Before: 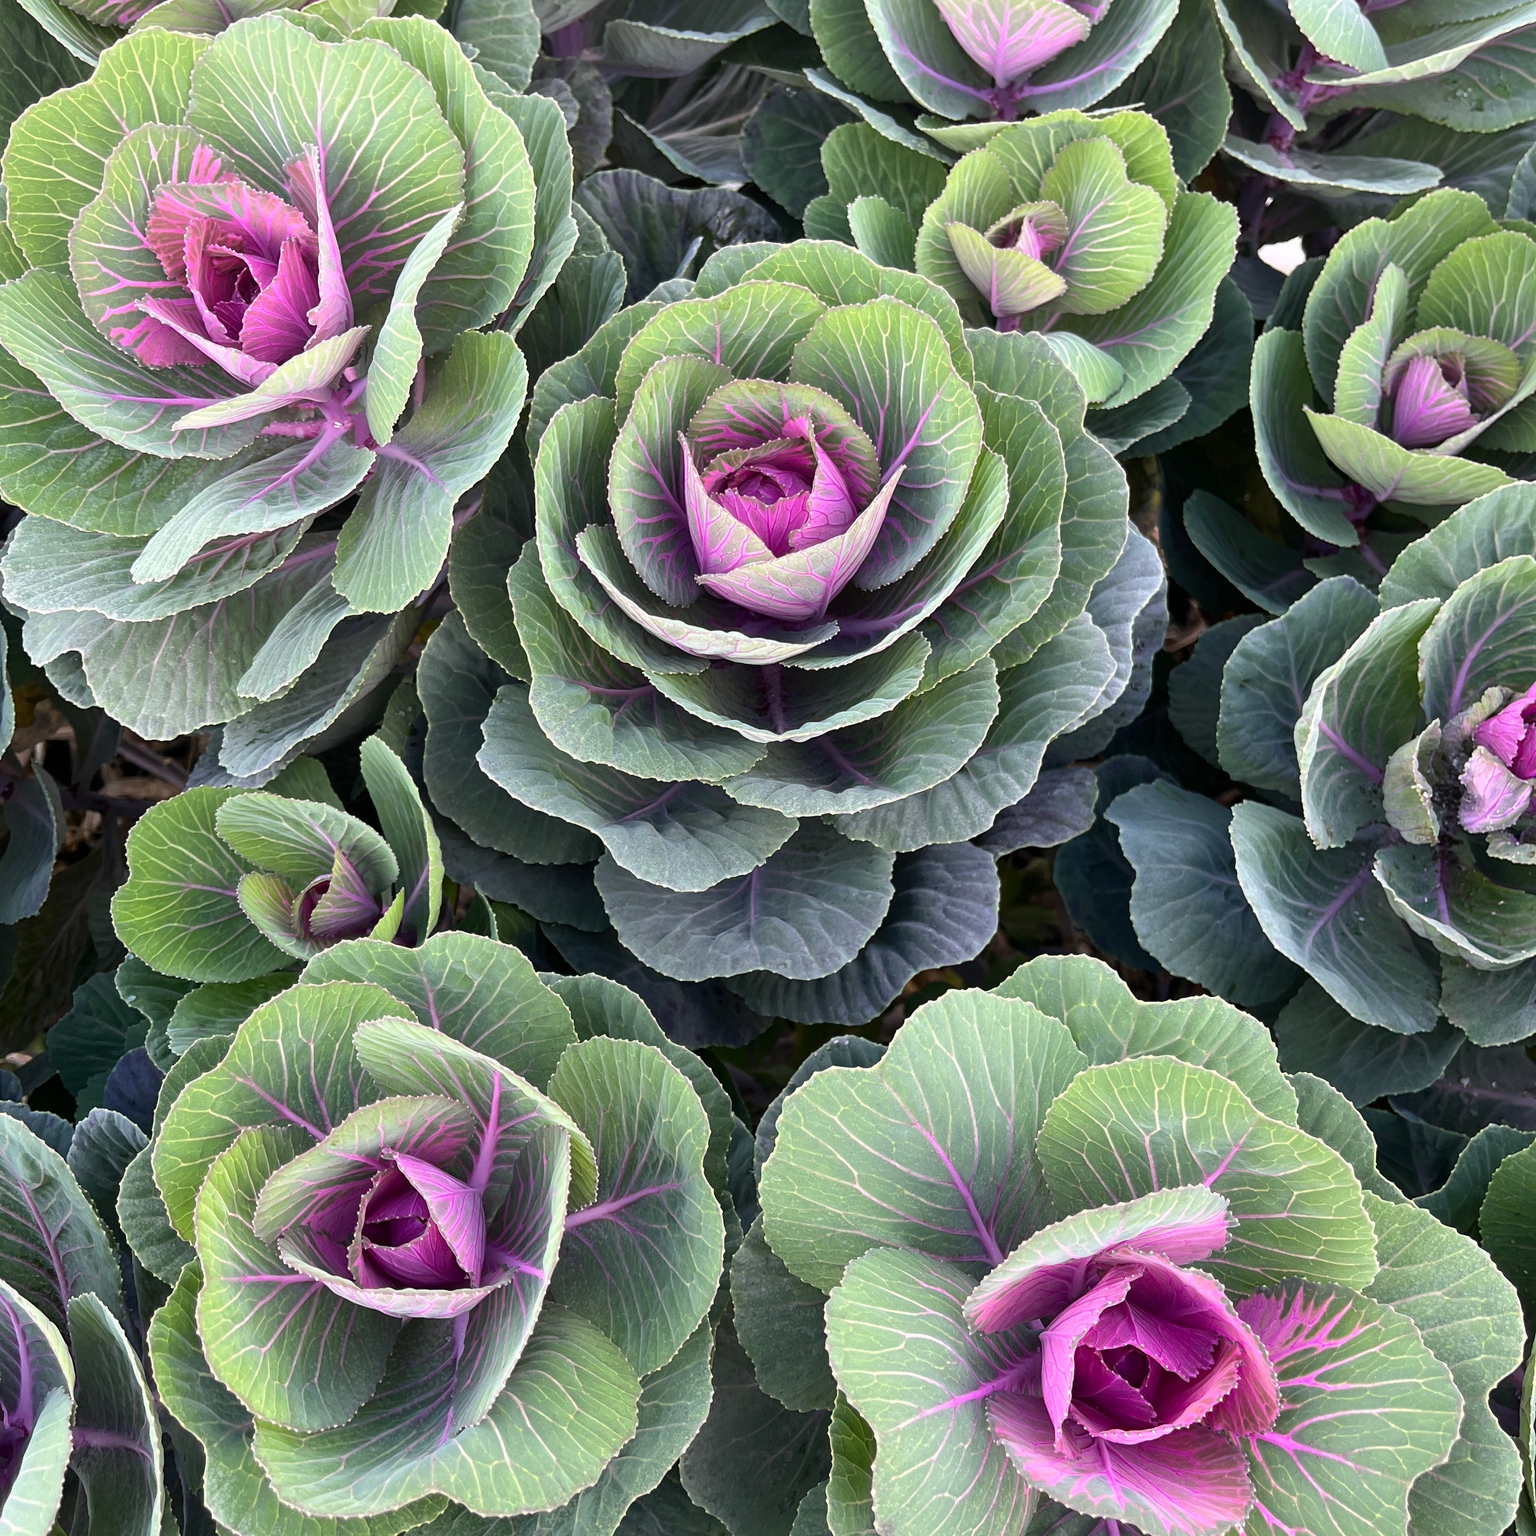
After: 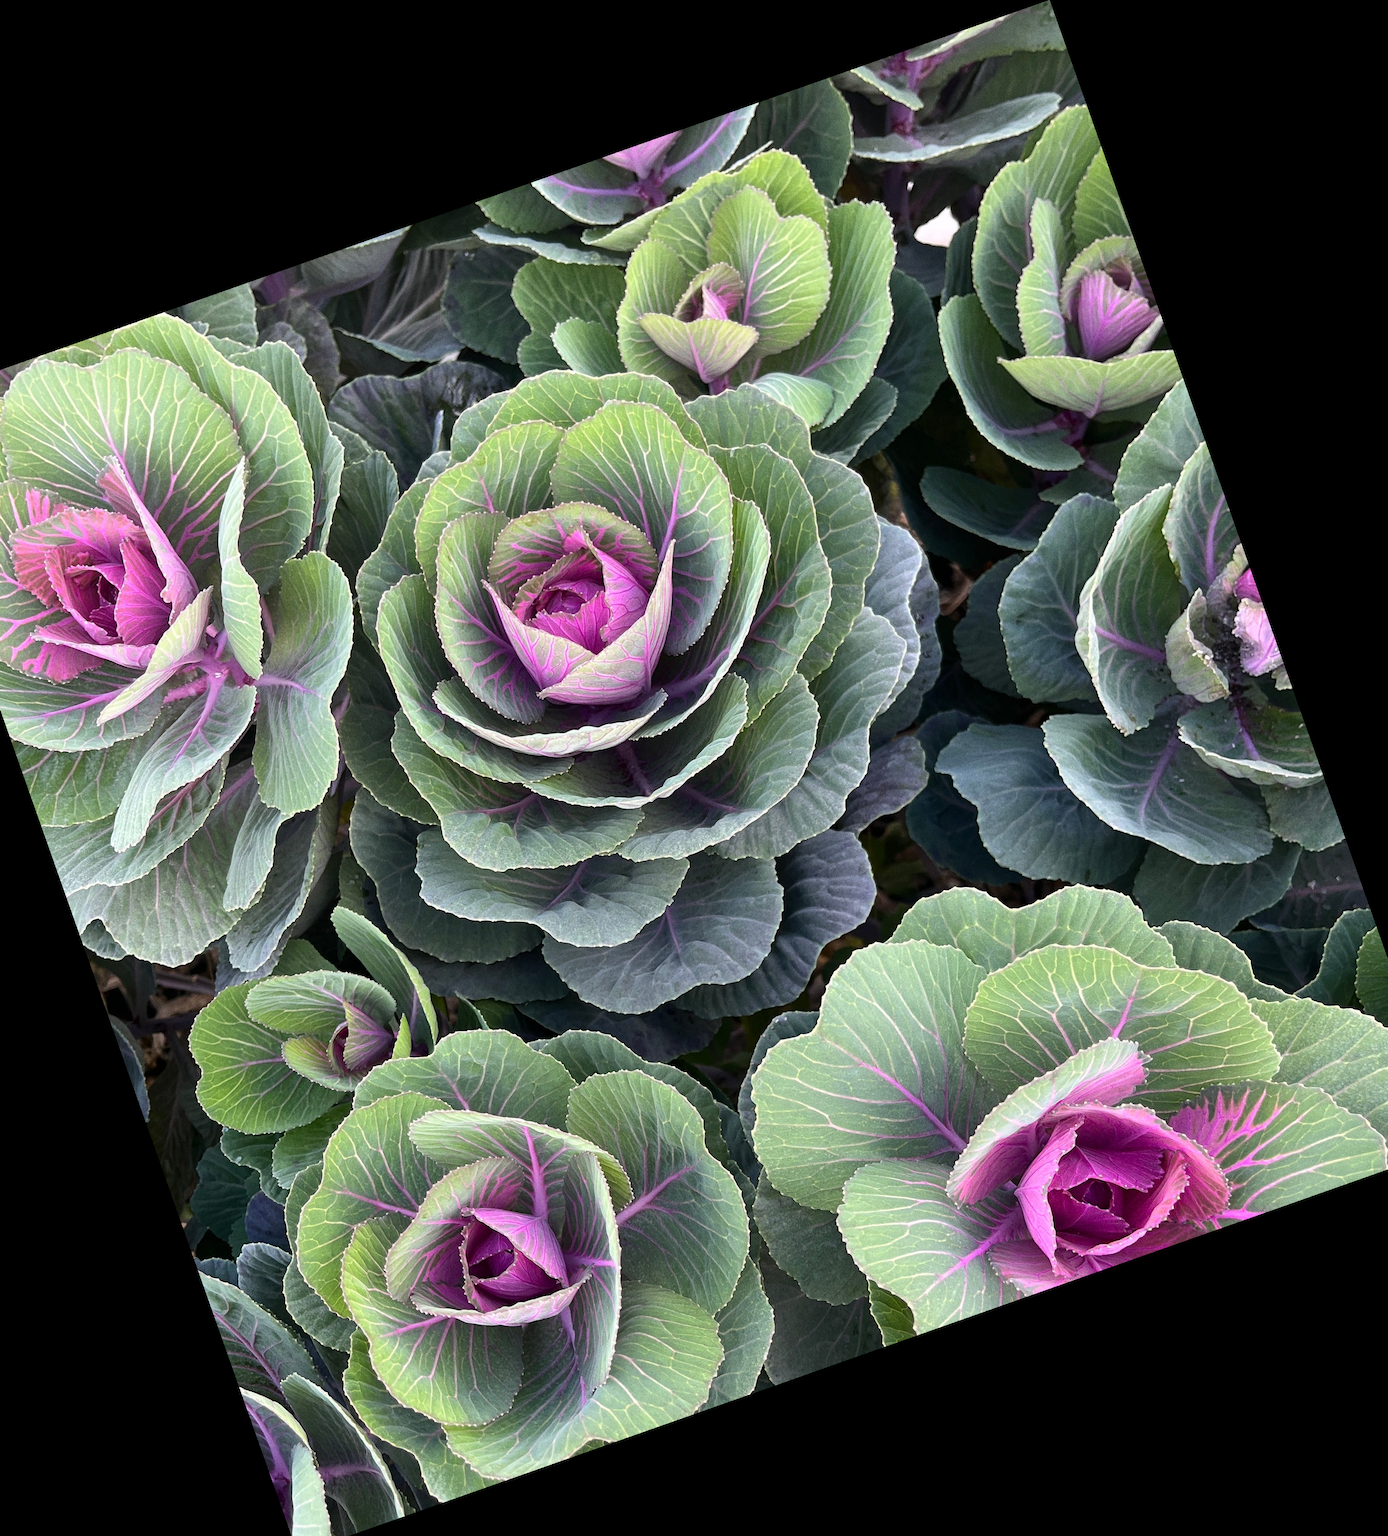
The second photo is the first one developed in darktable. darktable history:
crop and rotate: angle 19.43°, left 6.812%, right 4.125%, bottom 1.087%
rotate and perspective: rotation 0.062°, lens shift (vertical) 0.115, lens shift (horizontal) -0.133, crop left 0.047, crop right 0.94, crop top 0.061, crop bottom 0.94
grain: coarseness 0.09 ISO
